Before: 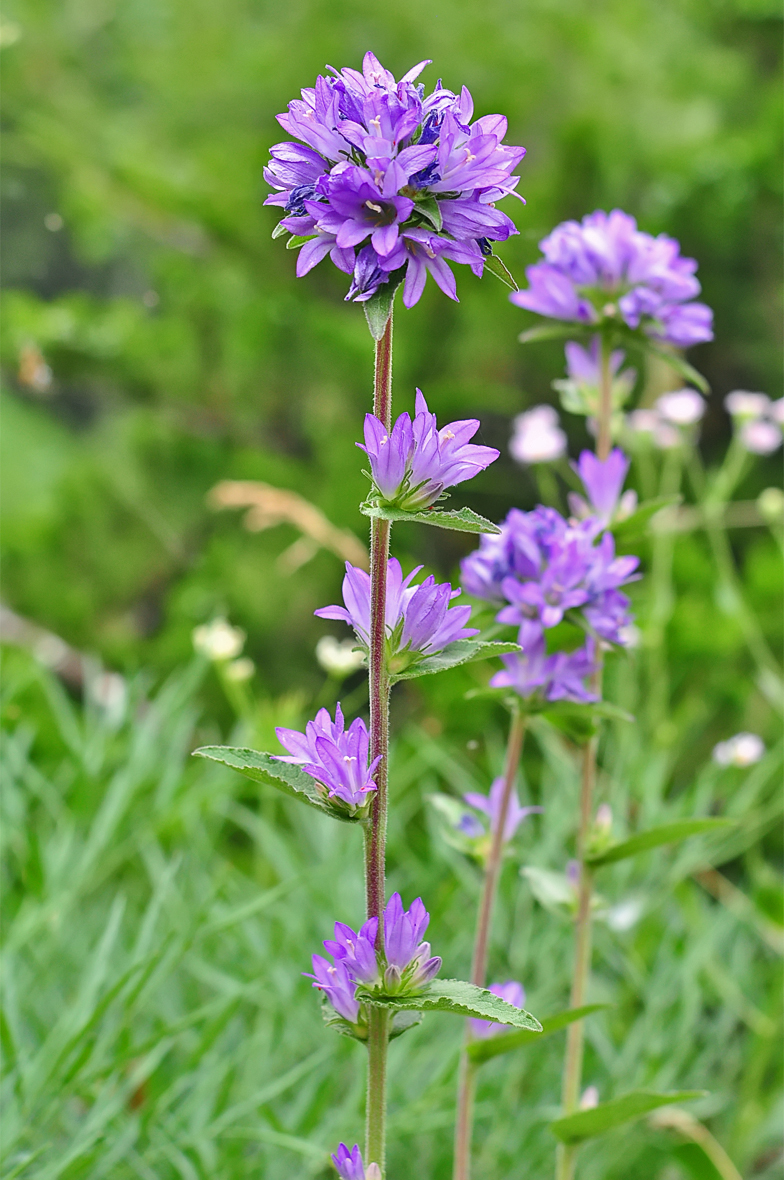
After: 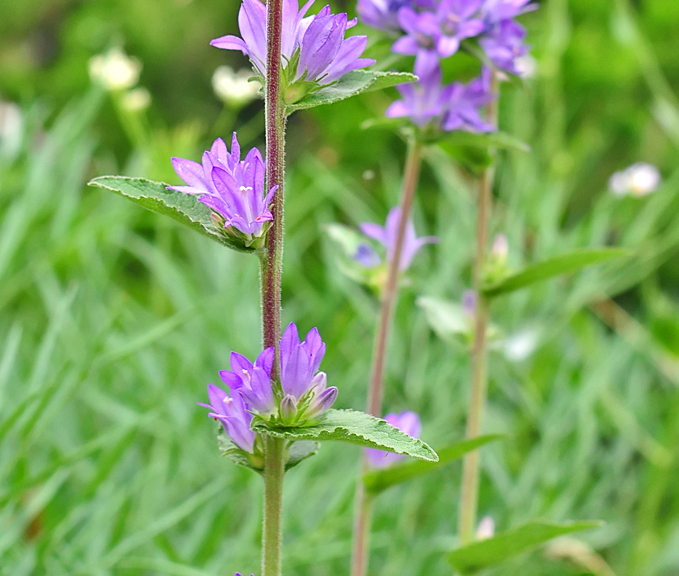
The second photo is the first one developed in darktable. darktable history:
exposure: exposure 0.195 EV, compensate highlight preservation false
crop and rotate: left 13.294%, top 48.363%, bottom 2.739%
